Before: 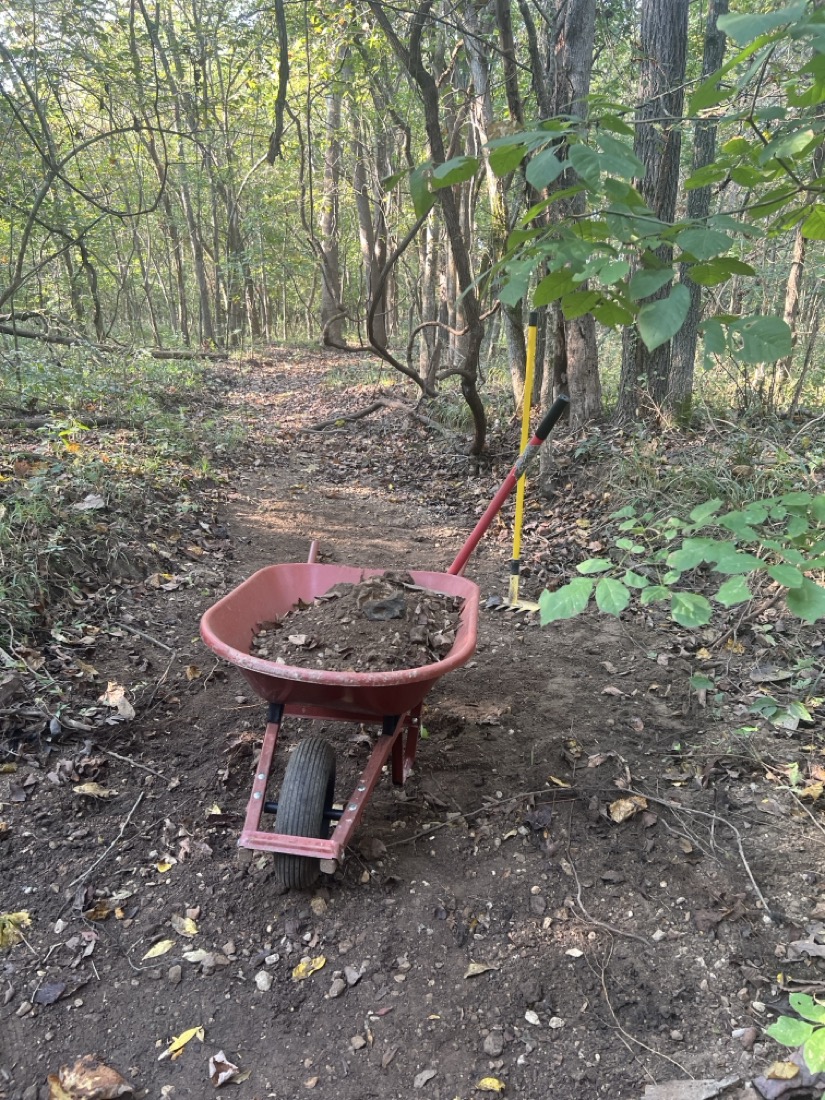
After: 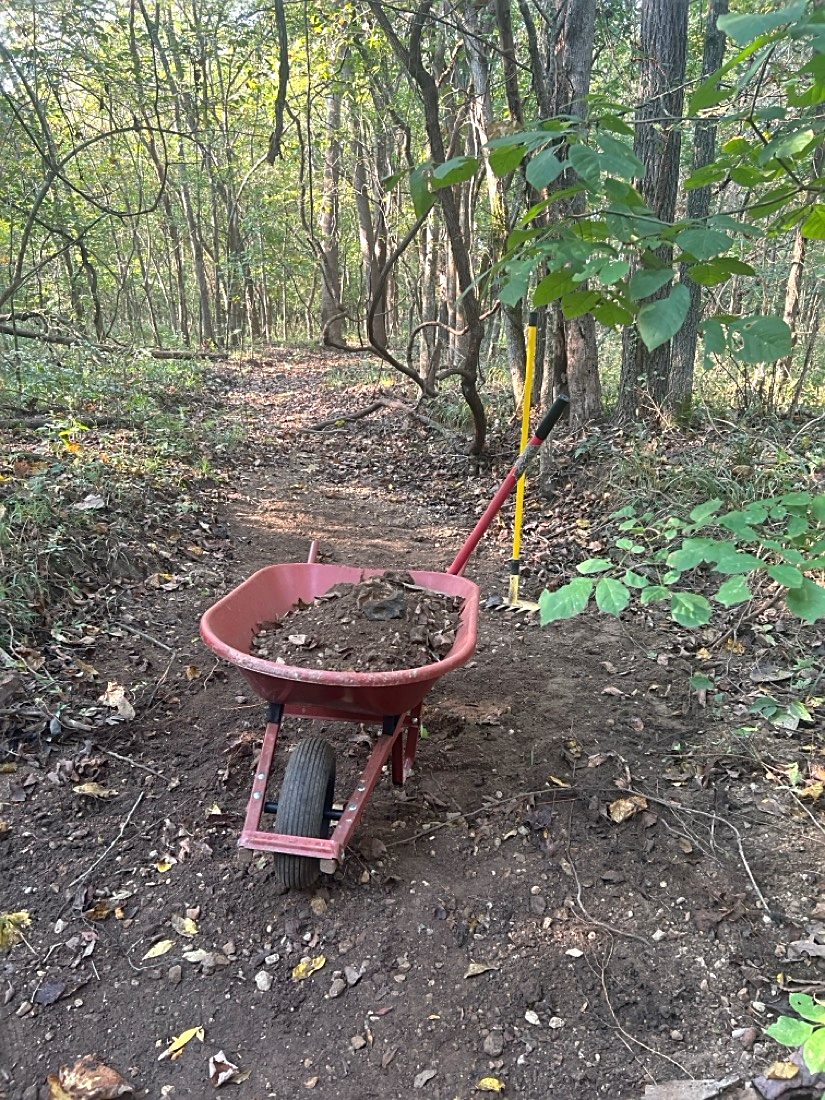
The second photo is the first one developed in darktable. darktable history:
sharpen: on, module defaults
tone equalizer: -8 EV -0.531 EV, -7 EV -0.326 EV, -6 EV -0.089 EV, -5 EV 0.408 EV, -4 EV 0.946 EV, -3 EV 0.775 EV, -2 EV -0.007 EV, -1 EV 0.141 EV, +0 EV -0.028 EV, smoothing diameter 24.96%, edges refinement/feathering 6.25, preserve details guided filter
